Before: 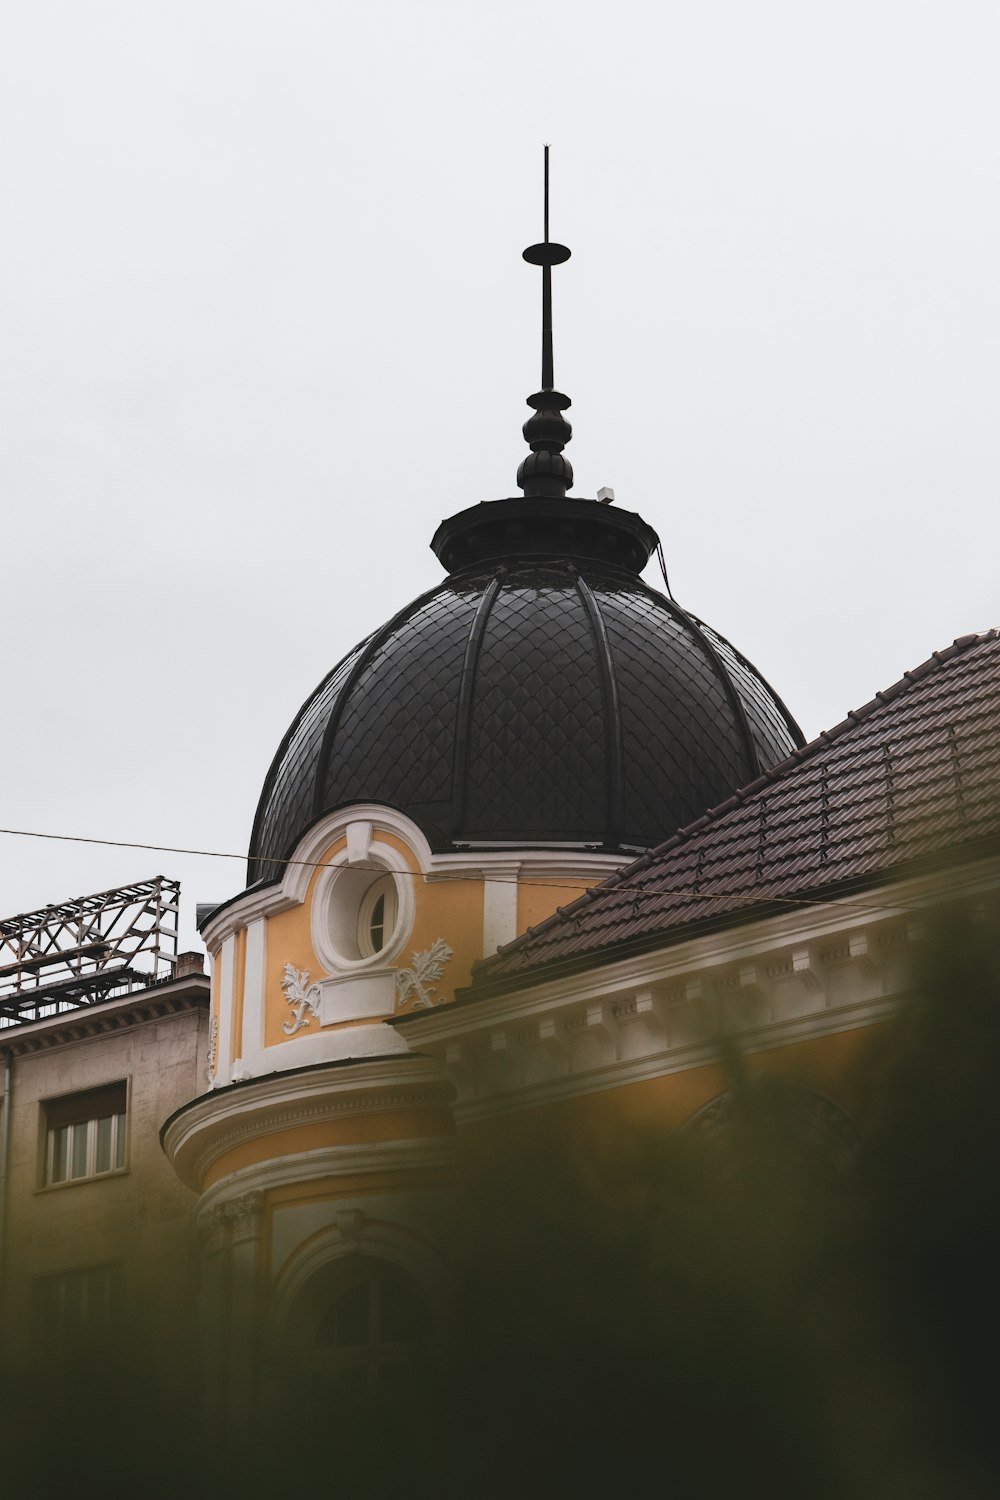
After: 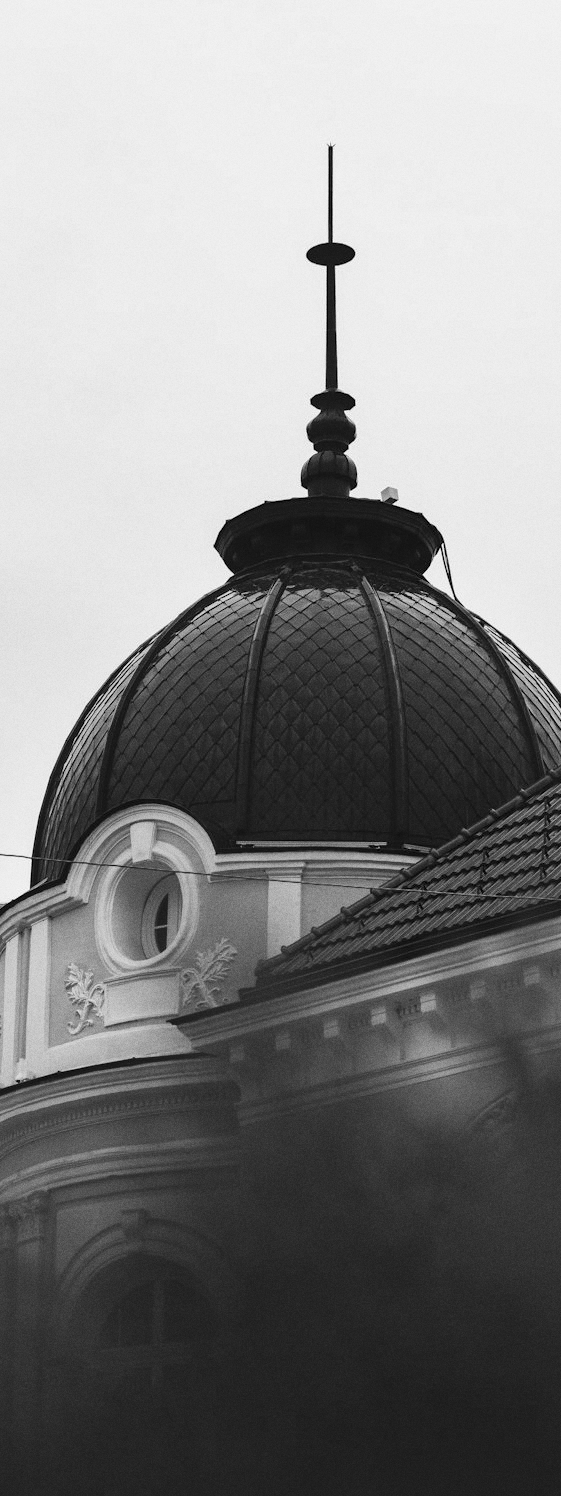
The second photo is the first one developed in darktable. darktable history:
crop: left 21.674%, right 22.086%
grain: coarseness 0.09 ISO
monochrome: on, module defaults
local contrast: mode bilateral grid, contrast 25, coarseness 60, detail 151%, midtone range 0.2
